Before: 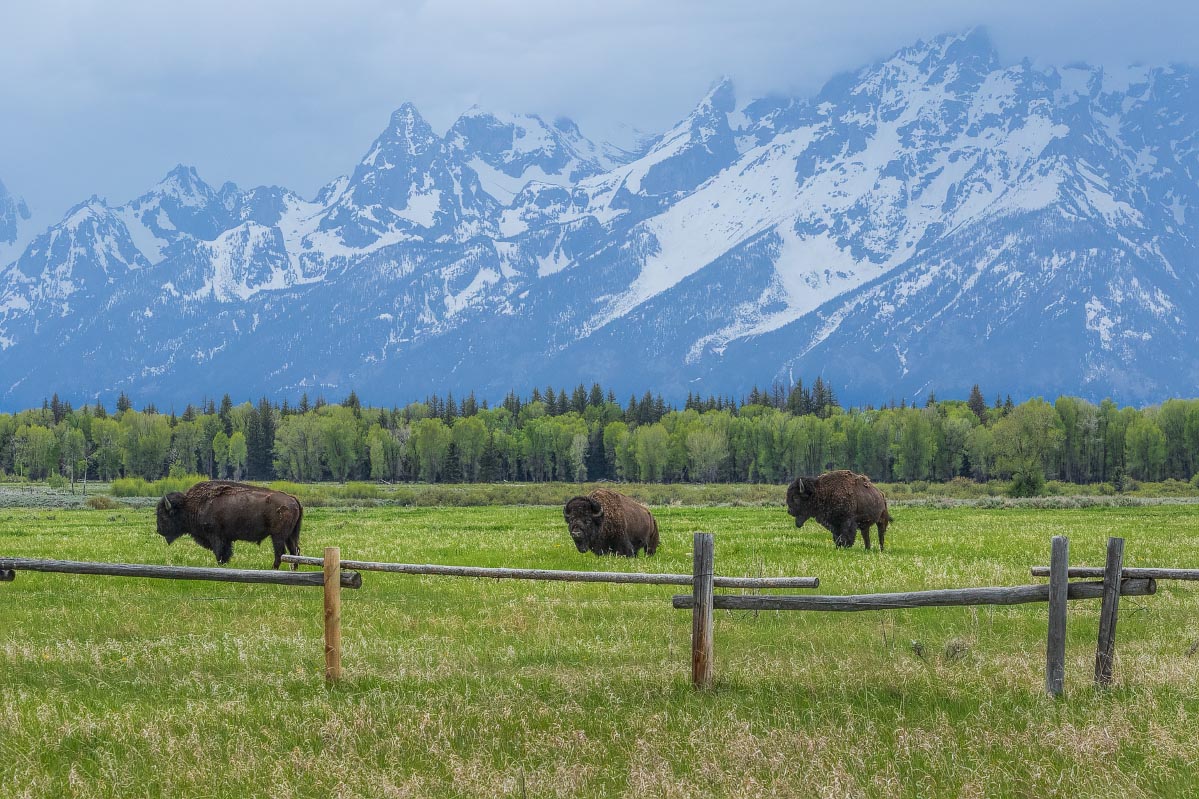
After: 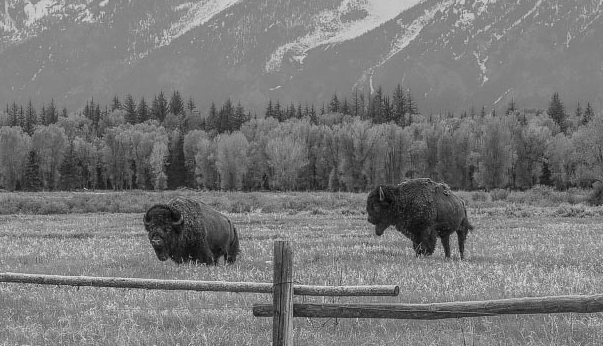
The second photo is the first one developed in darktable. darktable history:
levels: levels [0, 0.474, 0.947]
color correction: highlights a* -20.08, highlights b* 9.8, shadows a* -20.4, shadows b* -10.76
white balance: red 1.042, blue 1.17
crop: left 35.03%, top 36.625%, right 14.663%, bottom 20.057%
monochrome: a 73.58, b 64.21
contrast brightness saturation: contrast -0.02, brightness -0.01, saturation 0.03
tone equalizer: on, module defaults
